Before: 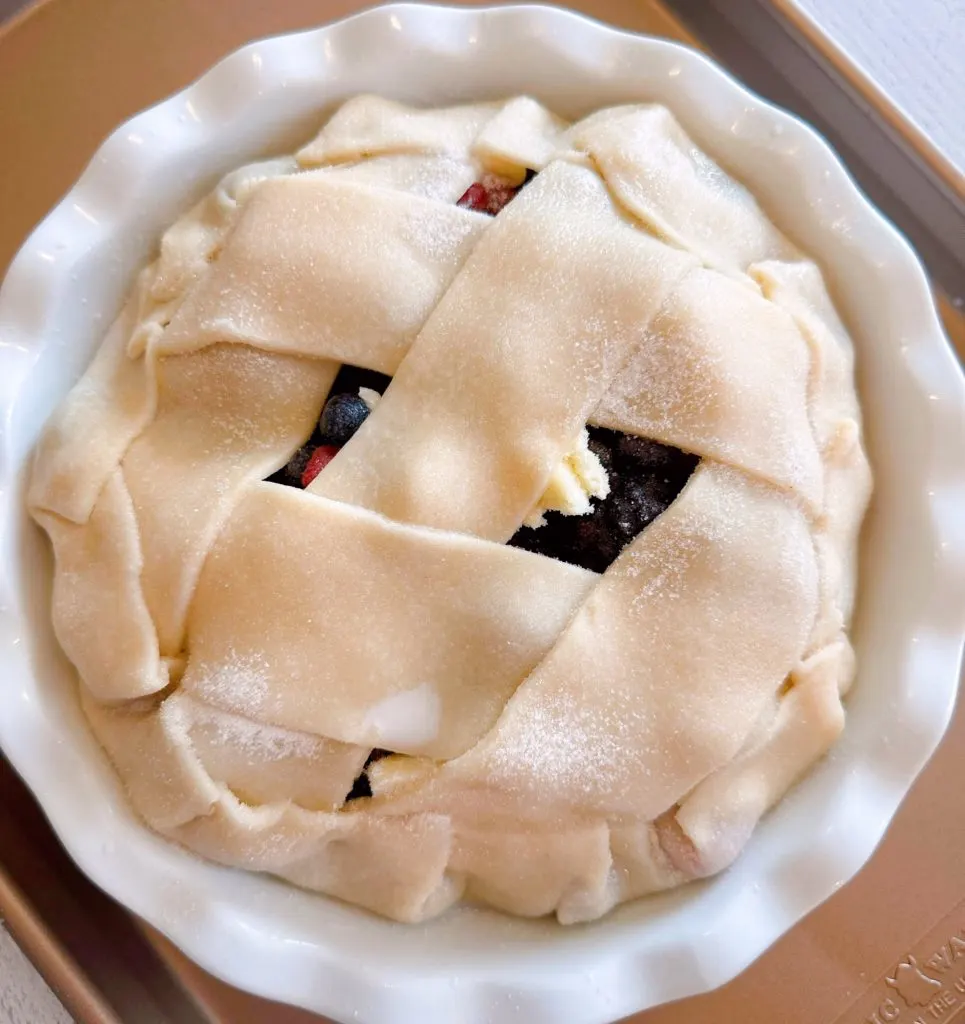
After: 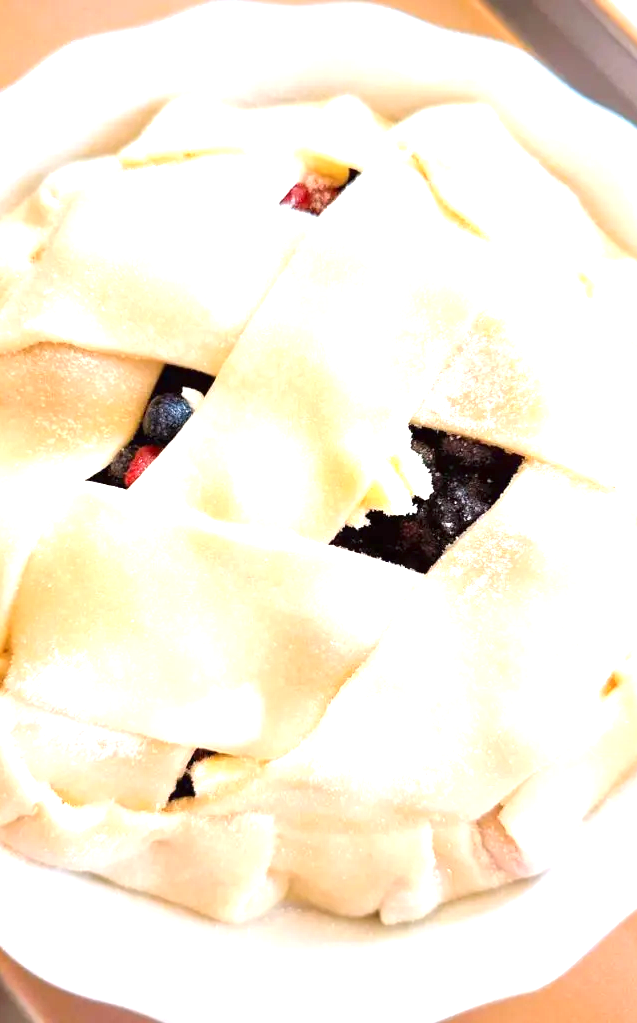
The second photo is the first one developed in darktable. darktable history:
crop and rotate: left 18.442%, right 15.508%
exposure: black level correction 0, exposure 1.45 EV, compensate exposure bias true, compensate highlight preservation false
contrast brightness saturation: contrast 0.08, saturation 0.02
